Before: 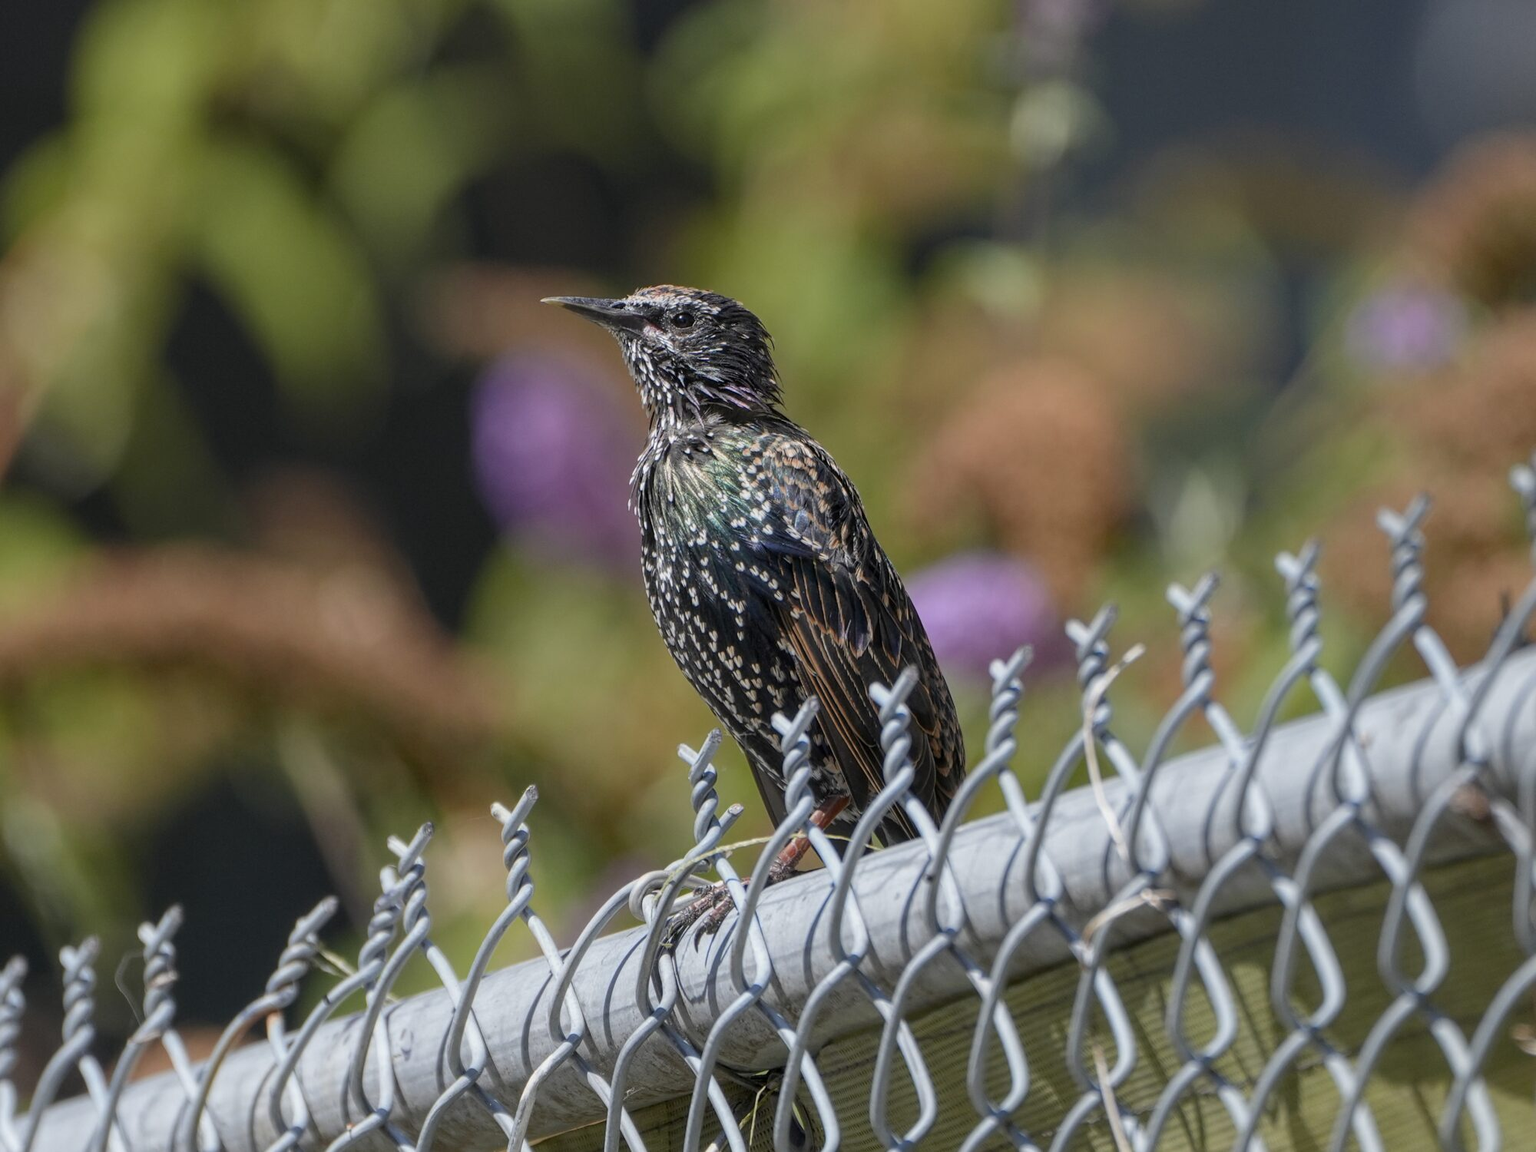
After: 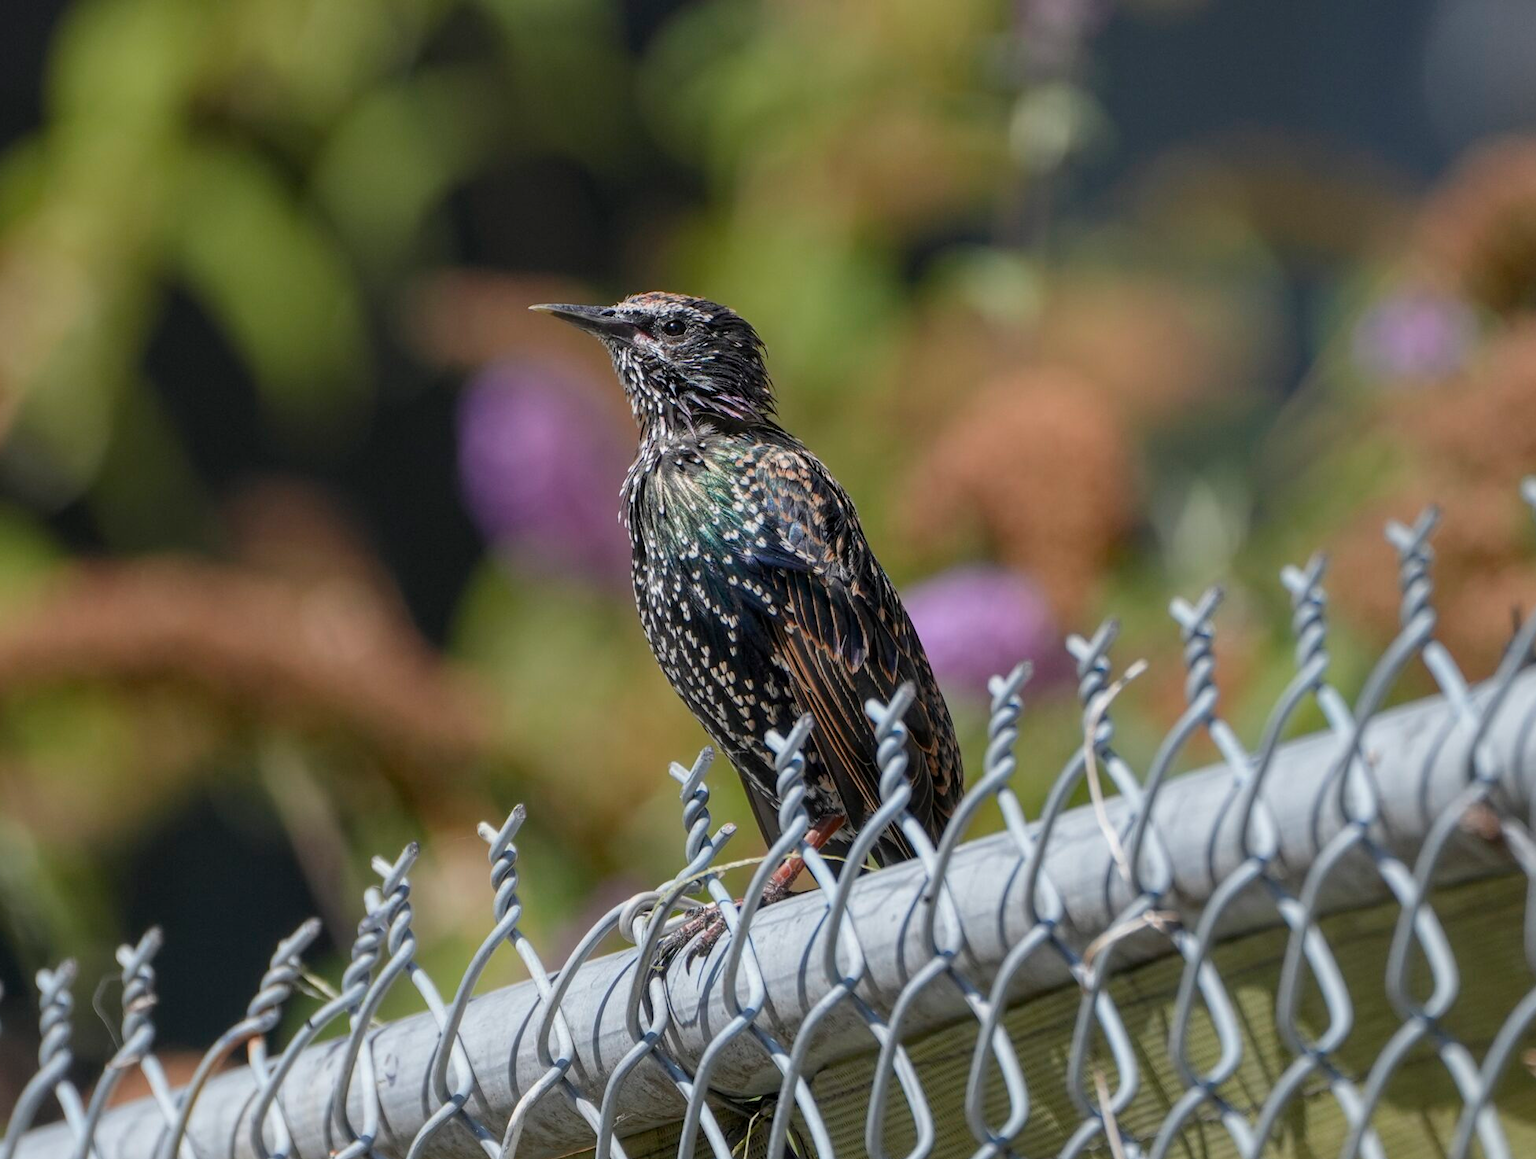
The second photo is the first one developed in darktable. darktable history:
crop and rotate: left 1.603%, right 0.731%, bottom 1.681%
